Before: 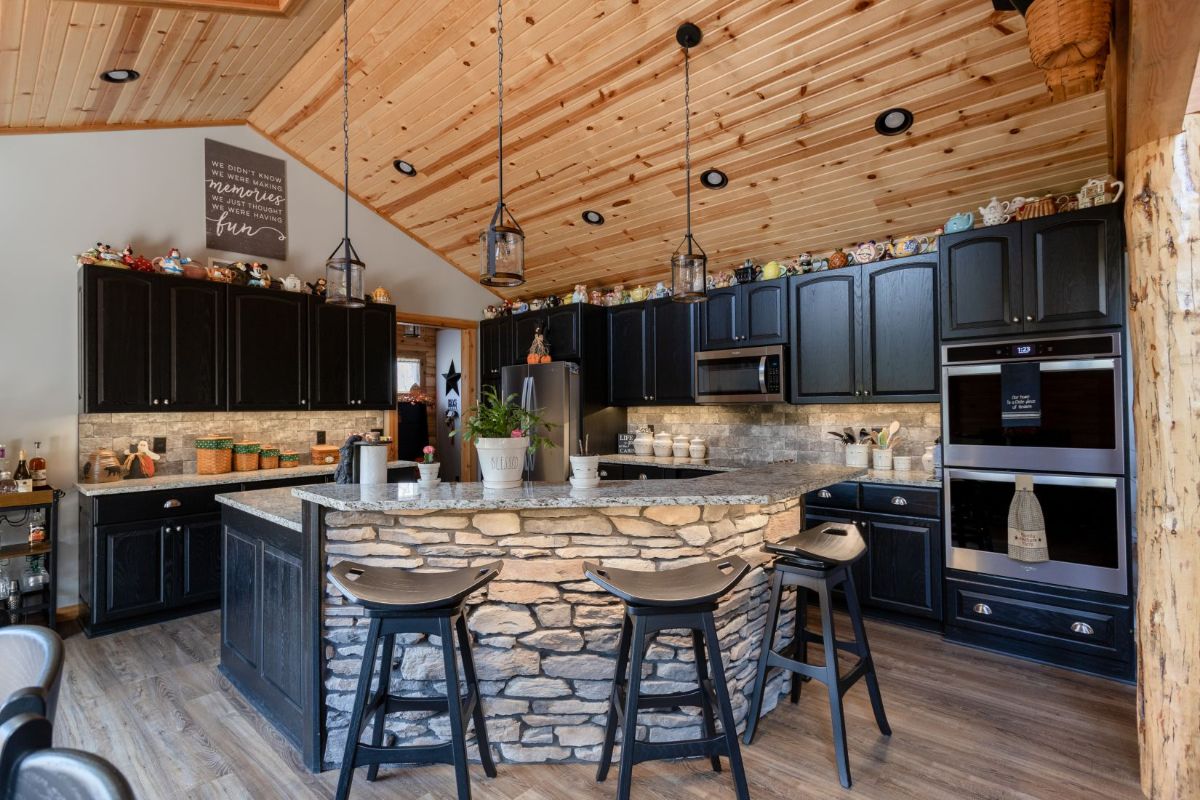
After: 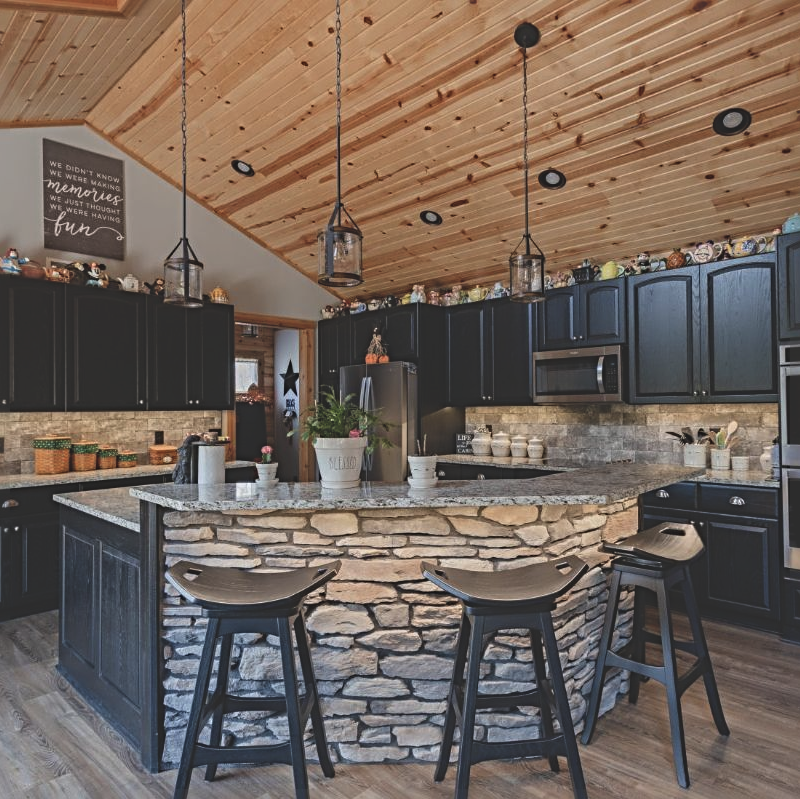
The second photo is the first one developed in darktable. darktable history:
sharpen: radius 4
exposure: black level correction -0.036, exposure -0.497 EV, compensate highlight preservation false
crop and rotate: left 13.537%, right 19.796%
